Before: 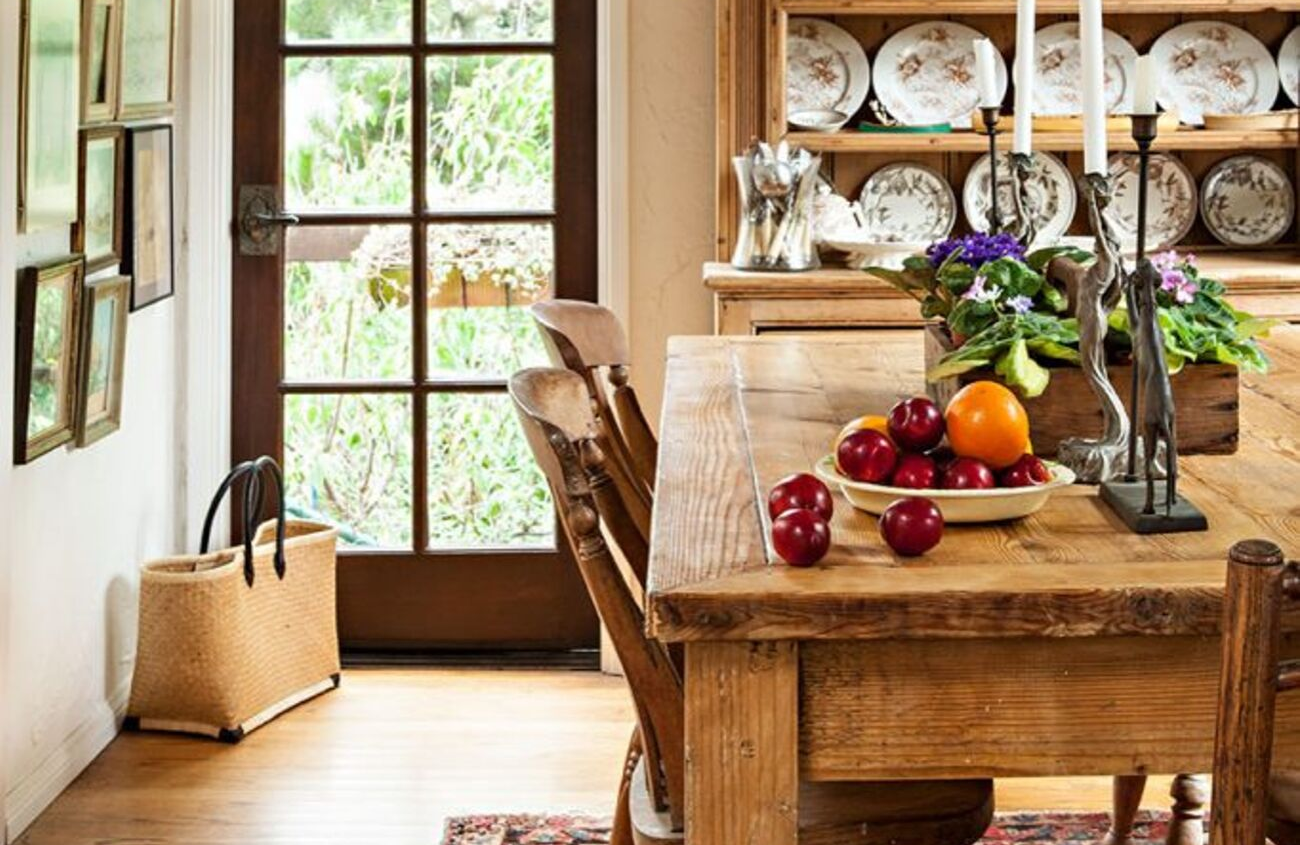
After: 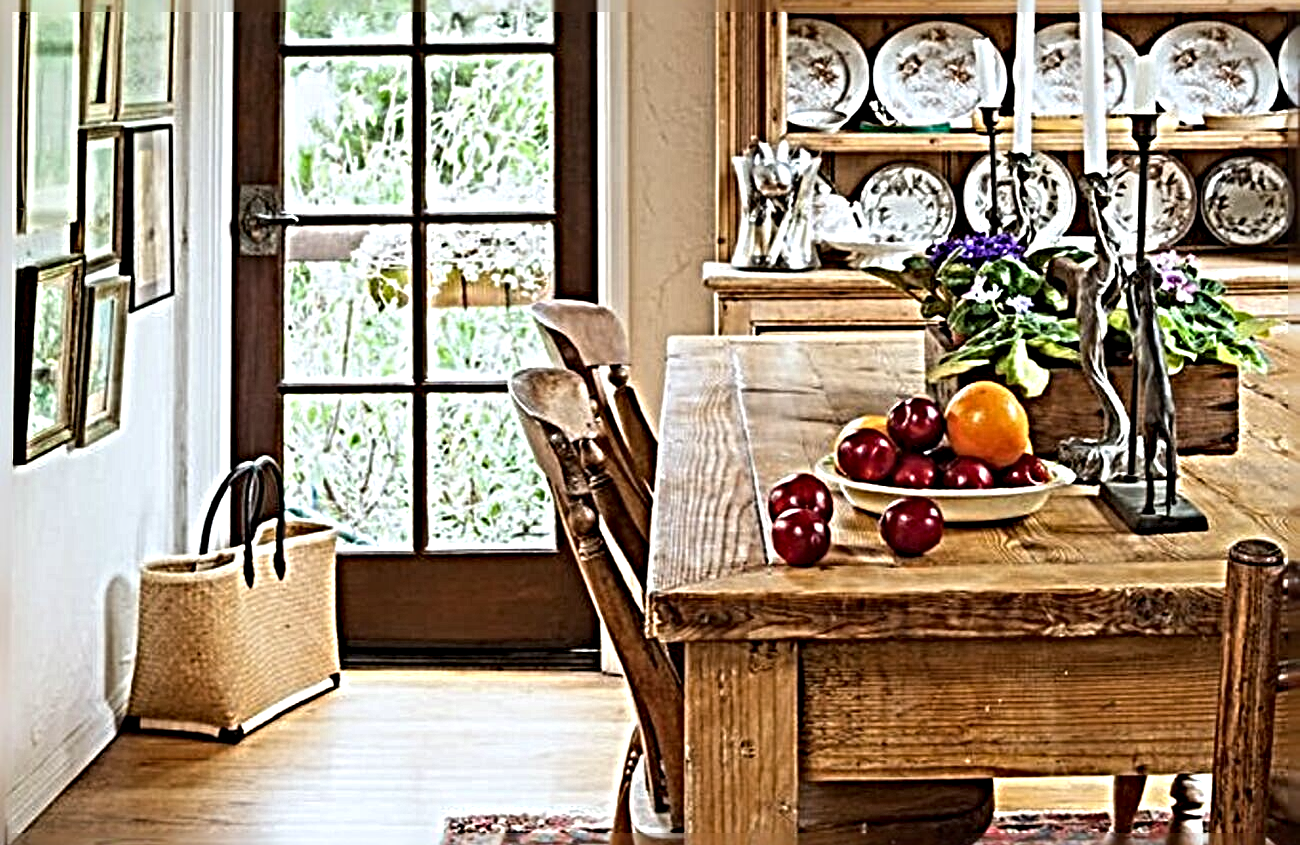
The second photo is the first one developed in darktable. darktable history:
white balance: red 0.967, blue 1.049
sharpen: radius 6.3, amount 1.8, threshold 0
